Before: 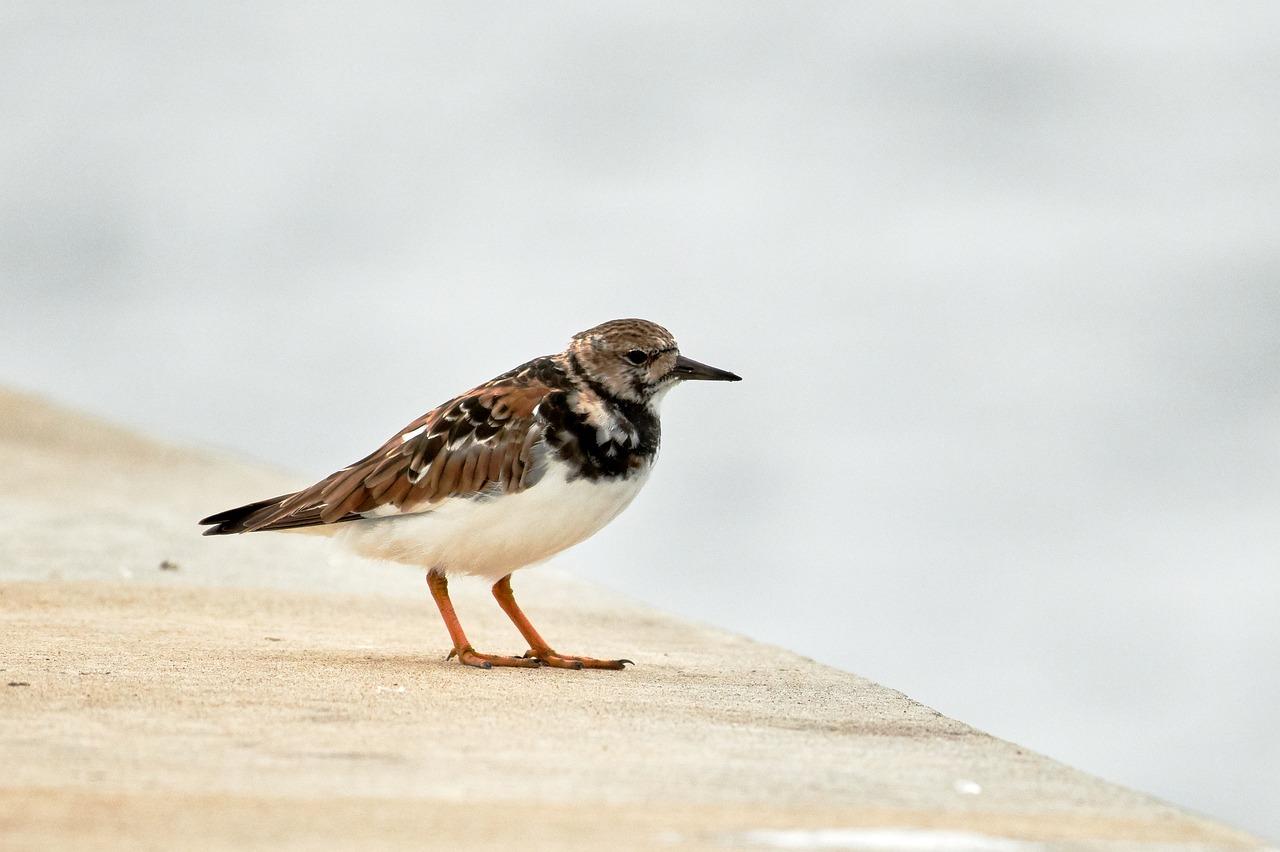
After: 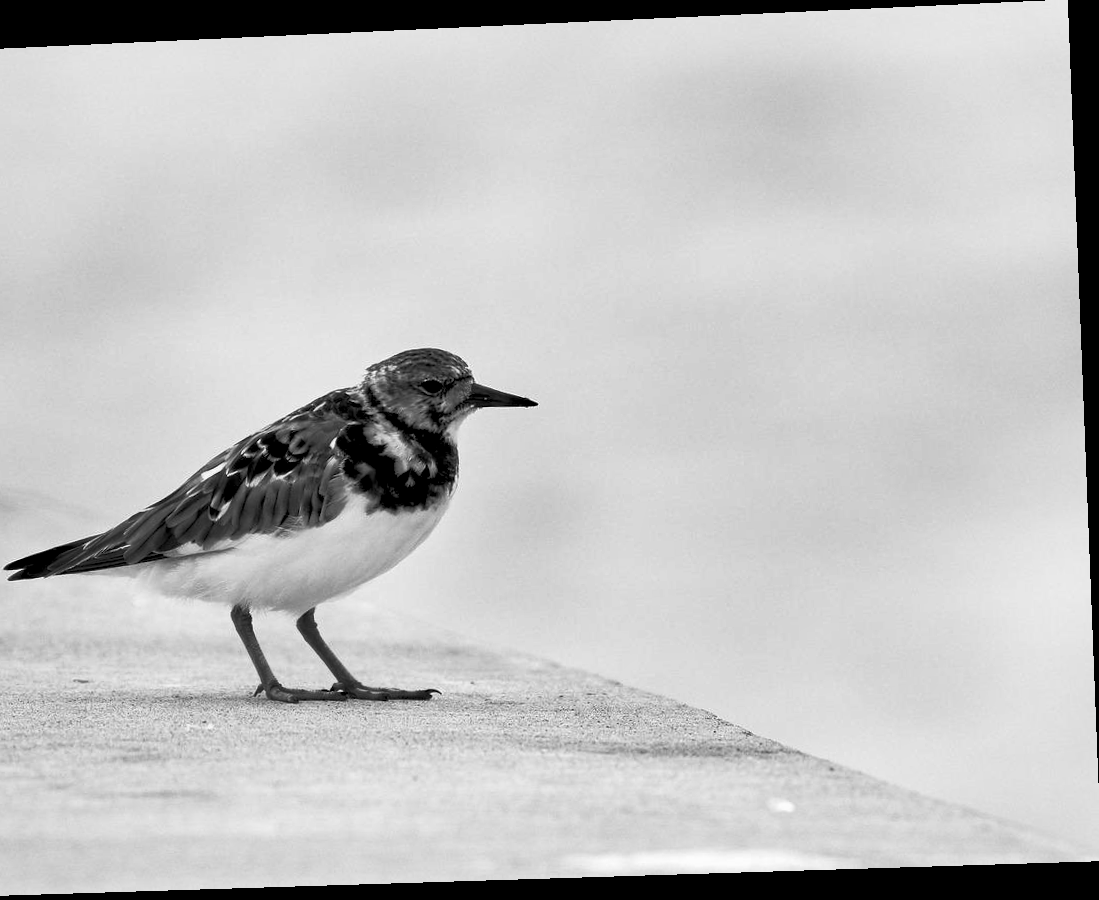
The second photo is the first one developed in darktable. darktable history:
crop: left 16.145%
exposure: black level correction 0.009, compensate highlight preservation false
shadows and highlights: low approximation 0.01, soften with gaussian
rotate and perspective: rotation -2.22°, lens shift (horizontal) -0.022, automatic cropping off
monochrome: a -11.7, b 1.62, size 0.5, highlights 0.38
